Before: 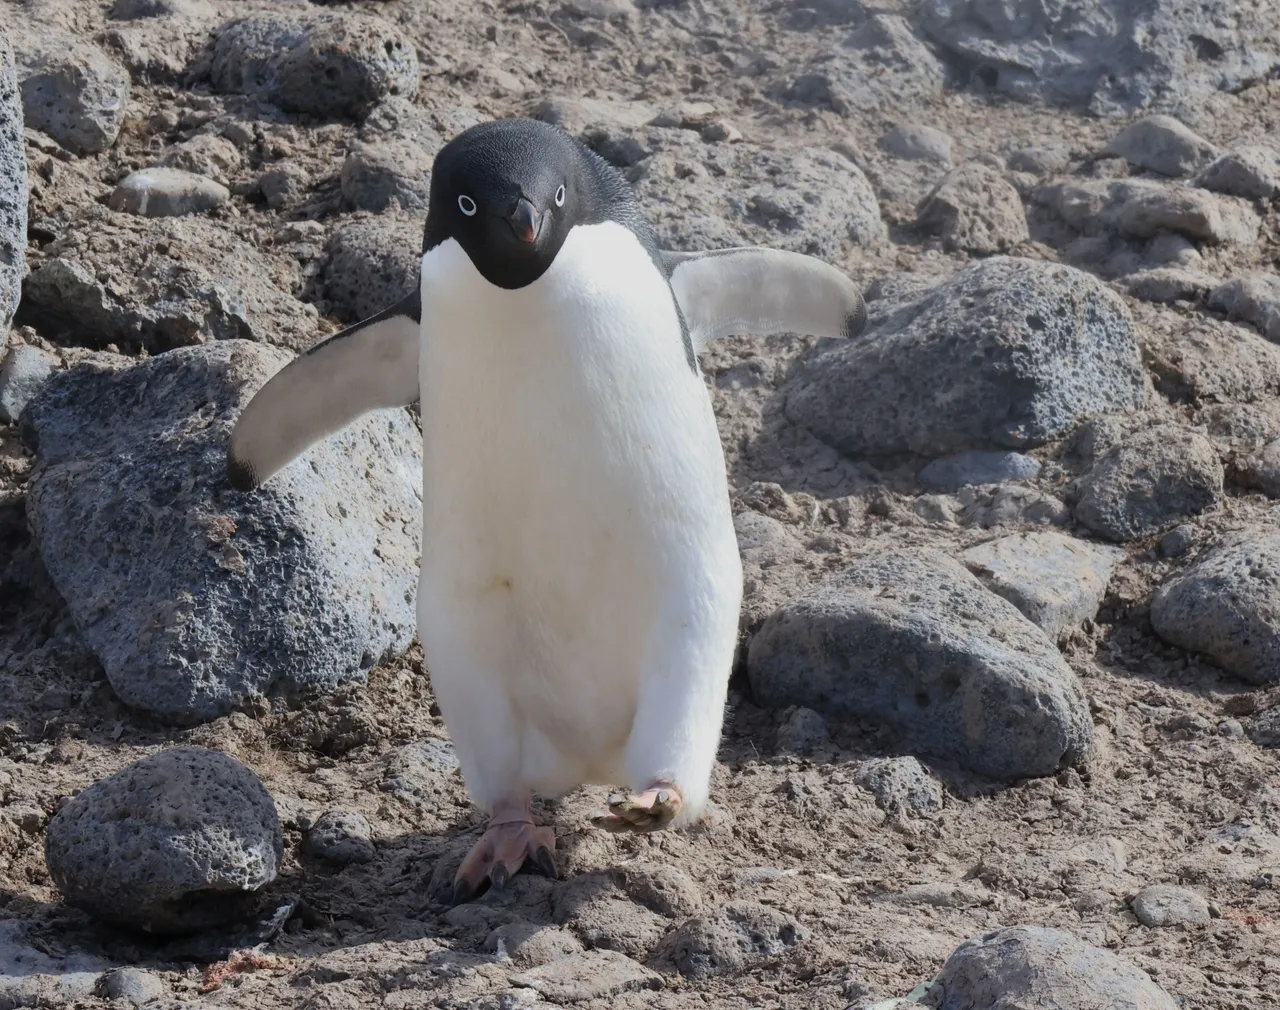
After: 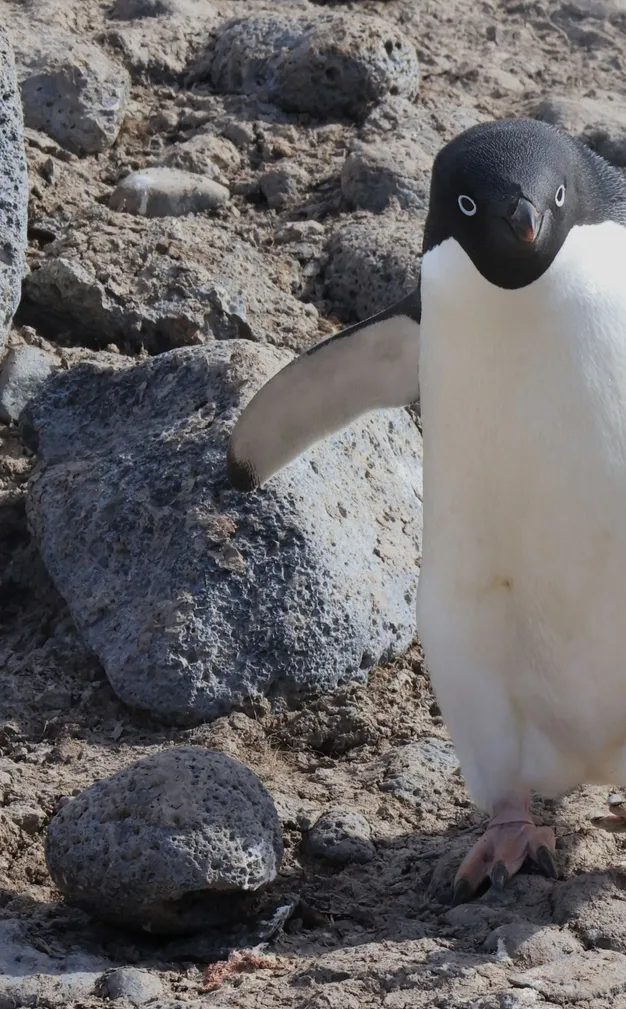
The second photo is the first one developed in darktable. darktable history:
crop and rotate: left 0.033%, top 0%, right 51.014%
